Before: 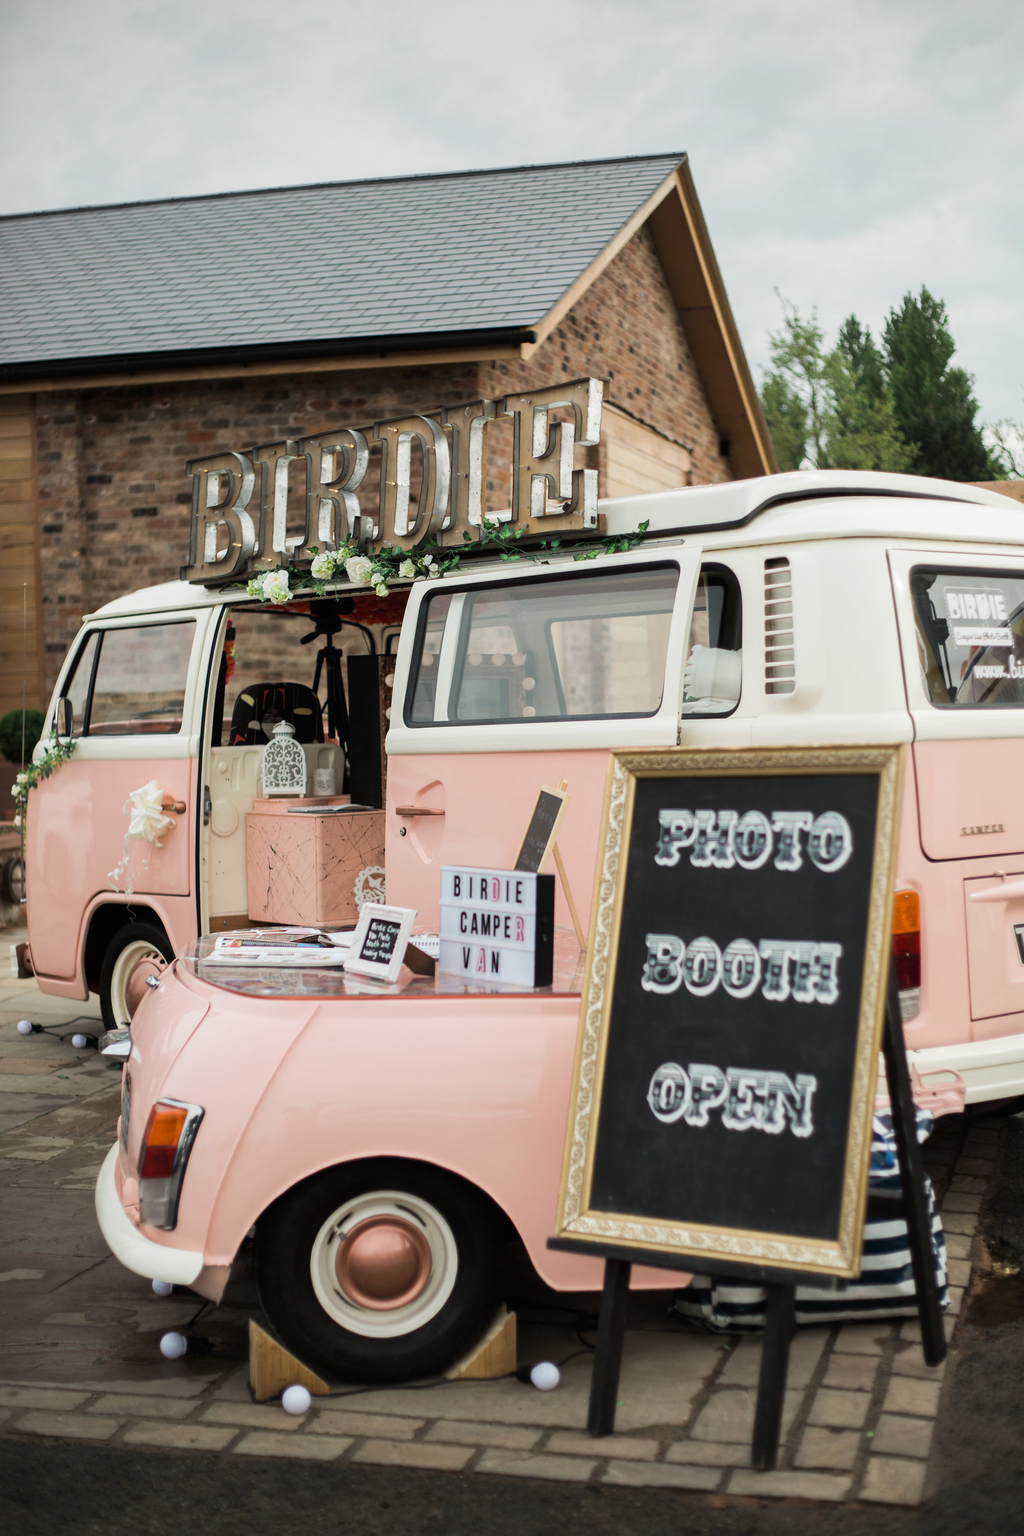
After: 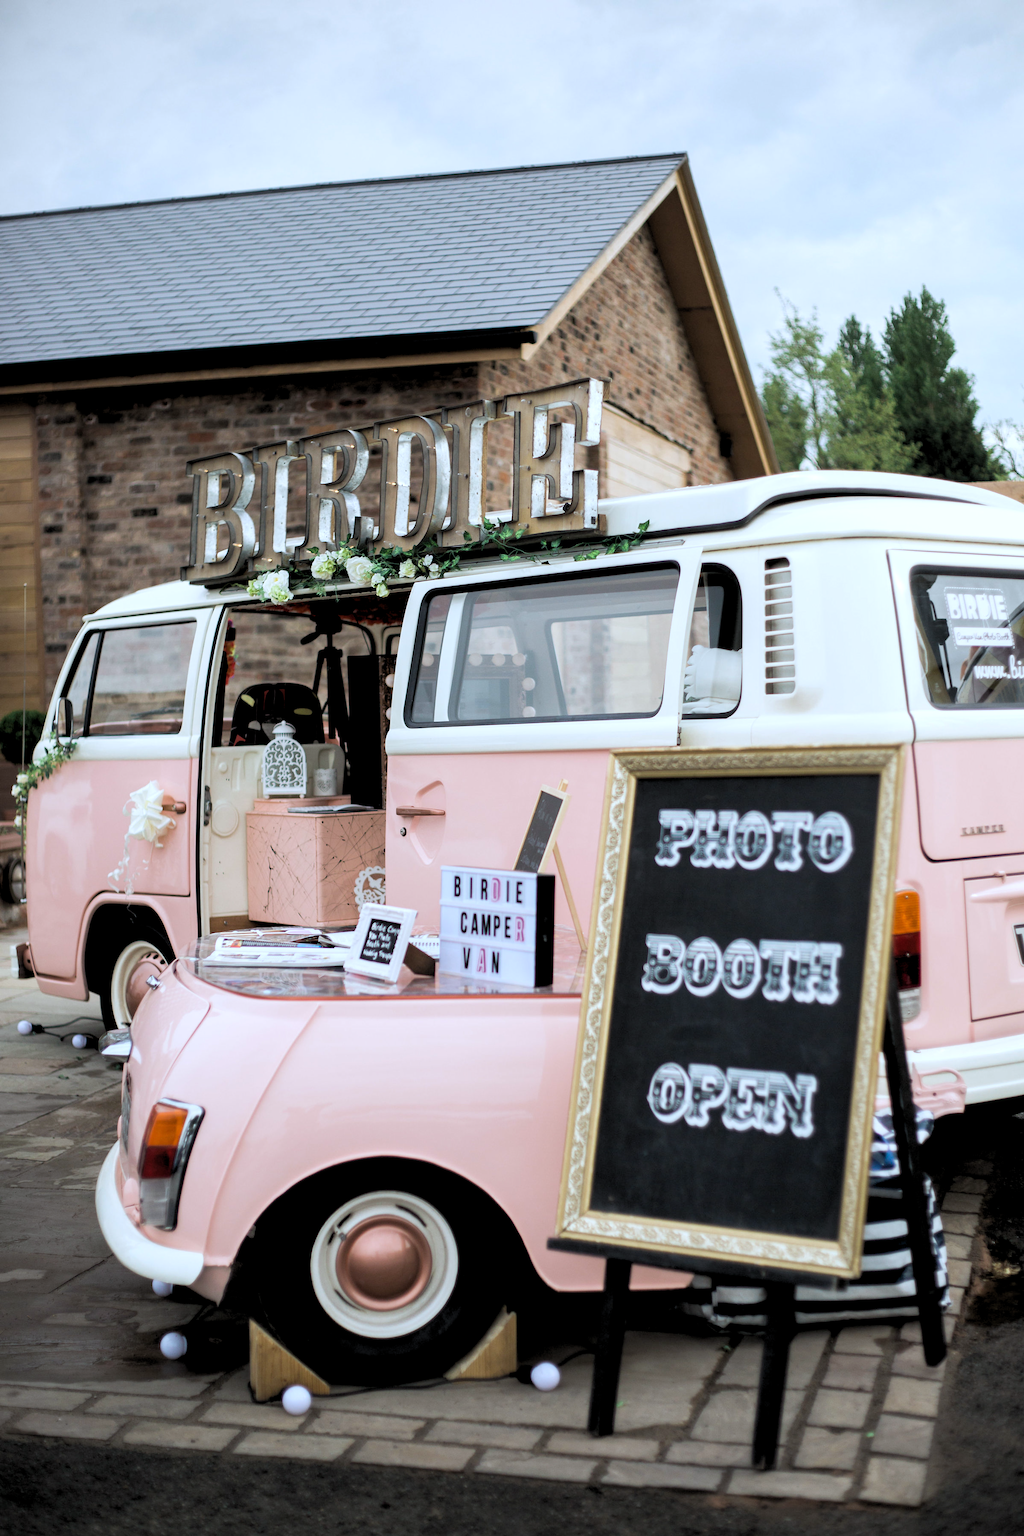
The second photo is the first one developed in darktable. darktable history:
rgb levels: levels [[0.01, 0.419, 0.839], [0, 0.5, 1], [0, 0.5, 1]]
white balance: red 0.931, blue 1.11
